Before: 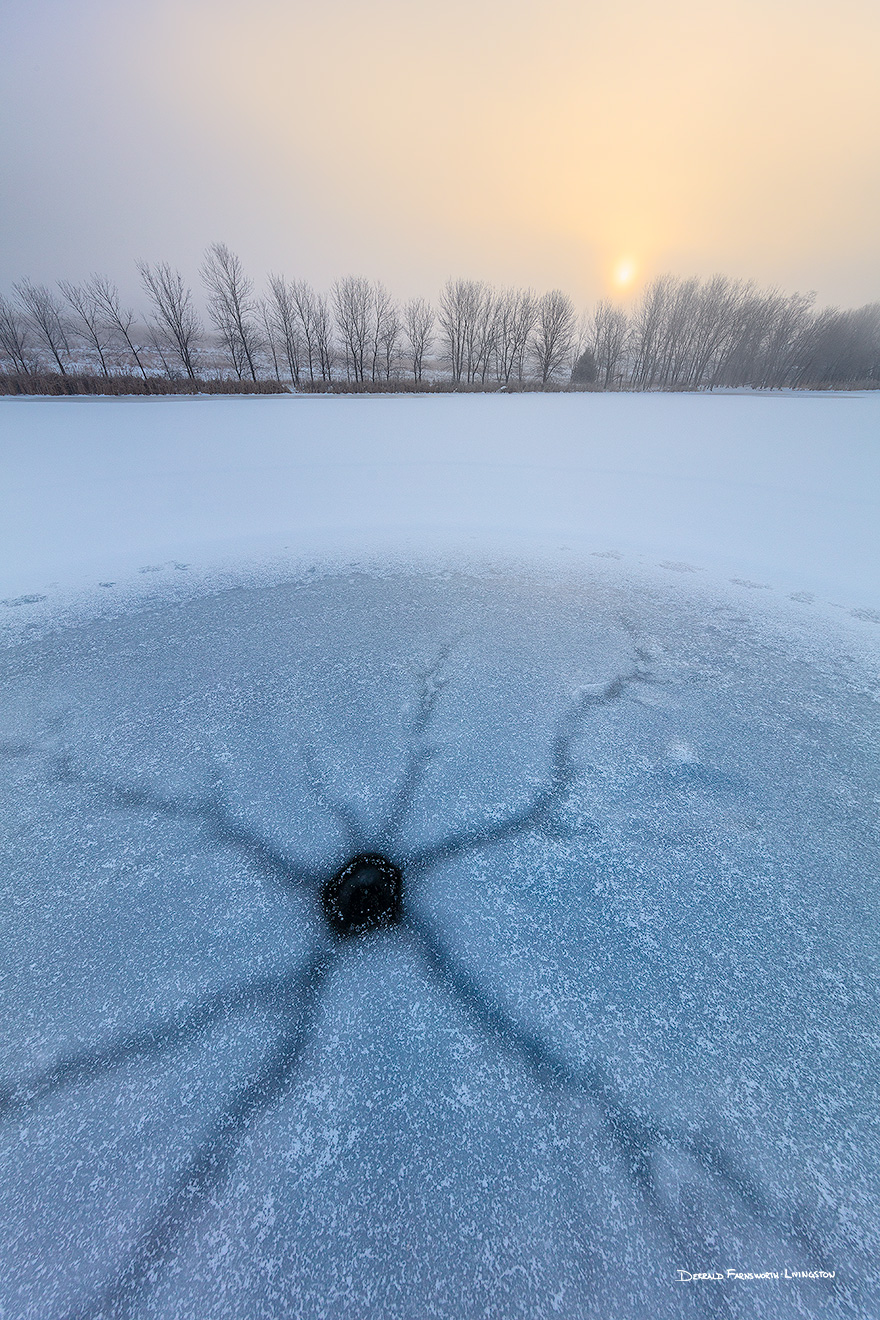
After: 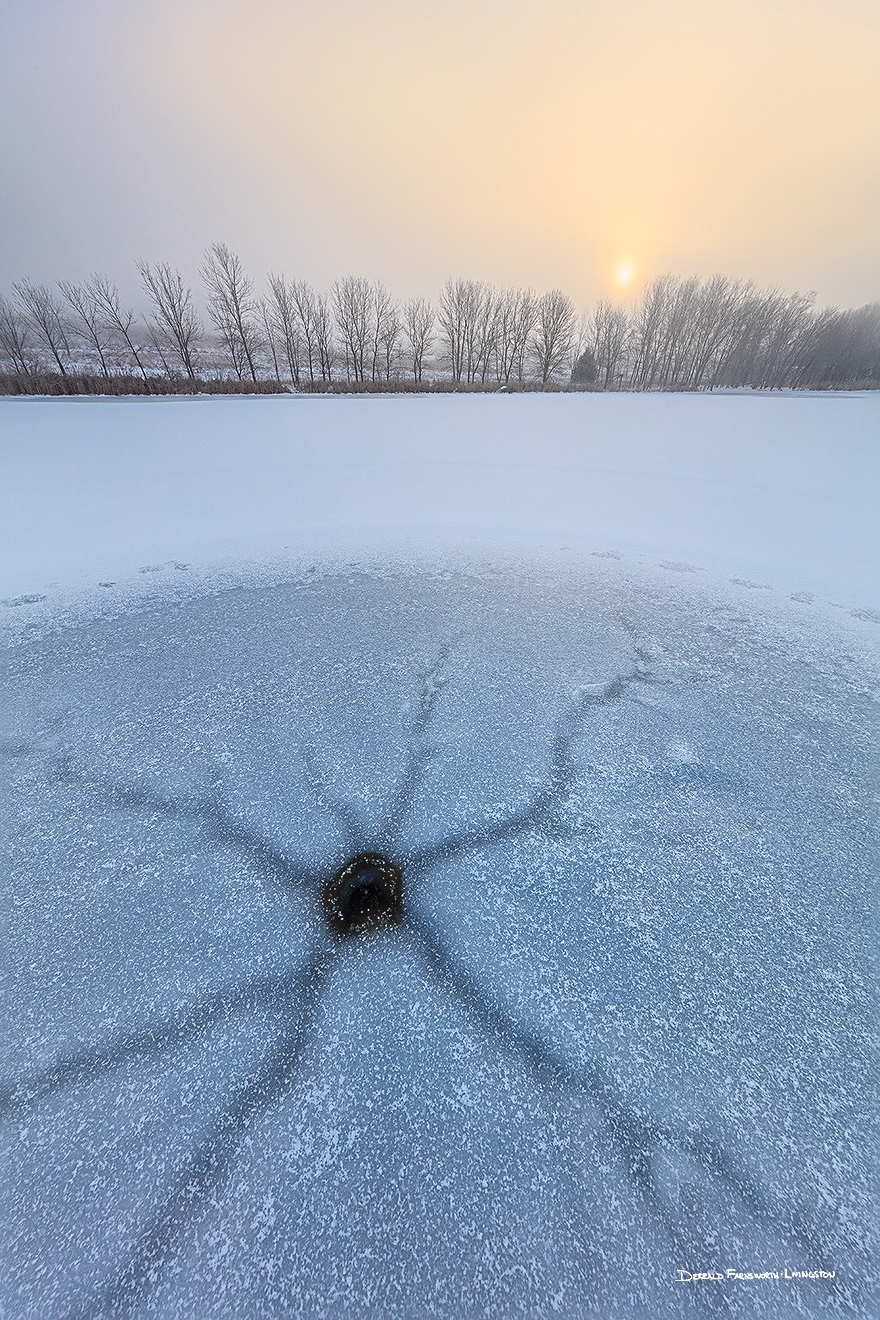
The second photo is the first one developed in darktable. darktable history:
haze removal: strength -0.1, adaptive false
sharpen: radius 4
